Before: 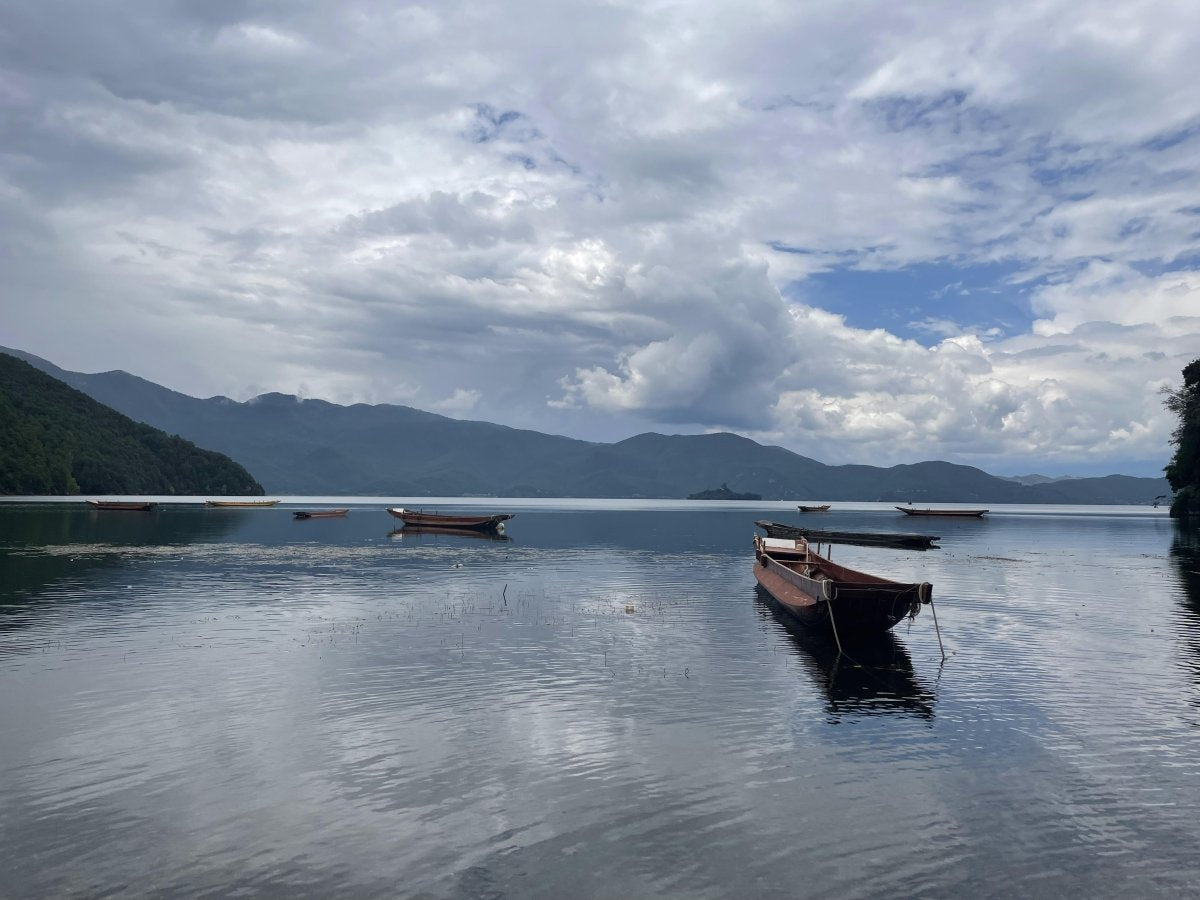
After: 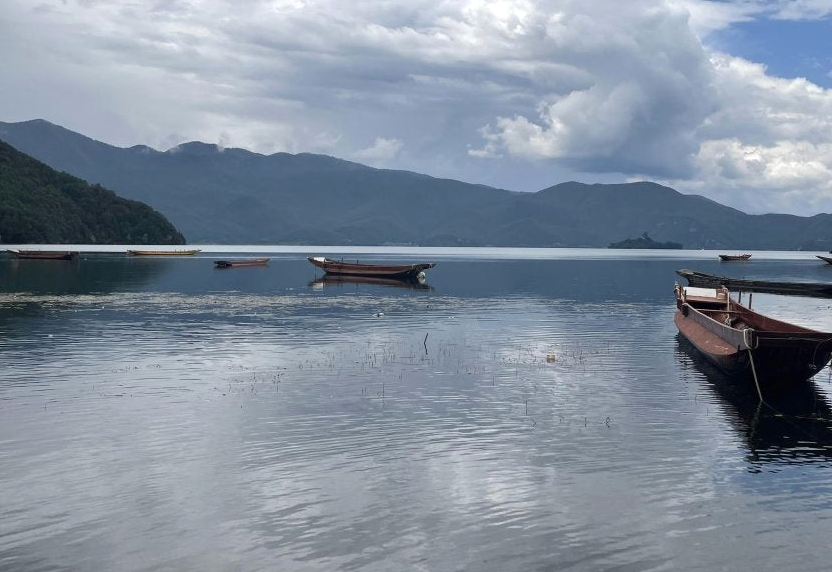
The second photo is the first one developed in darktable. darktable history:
exposure: exposure 0.188 EV, compensate exposure bias true, compensate highlight preservation false
crop: left 6.588%, top 27.914%, right 24.004%, bottom 8.466%
